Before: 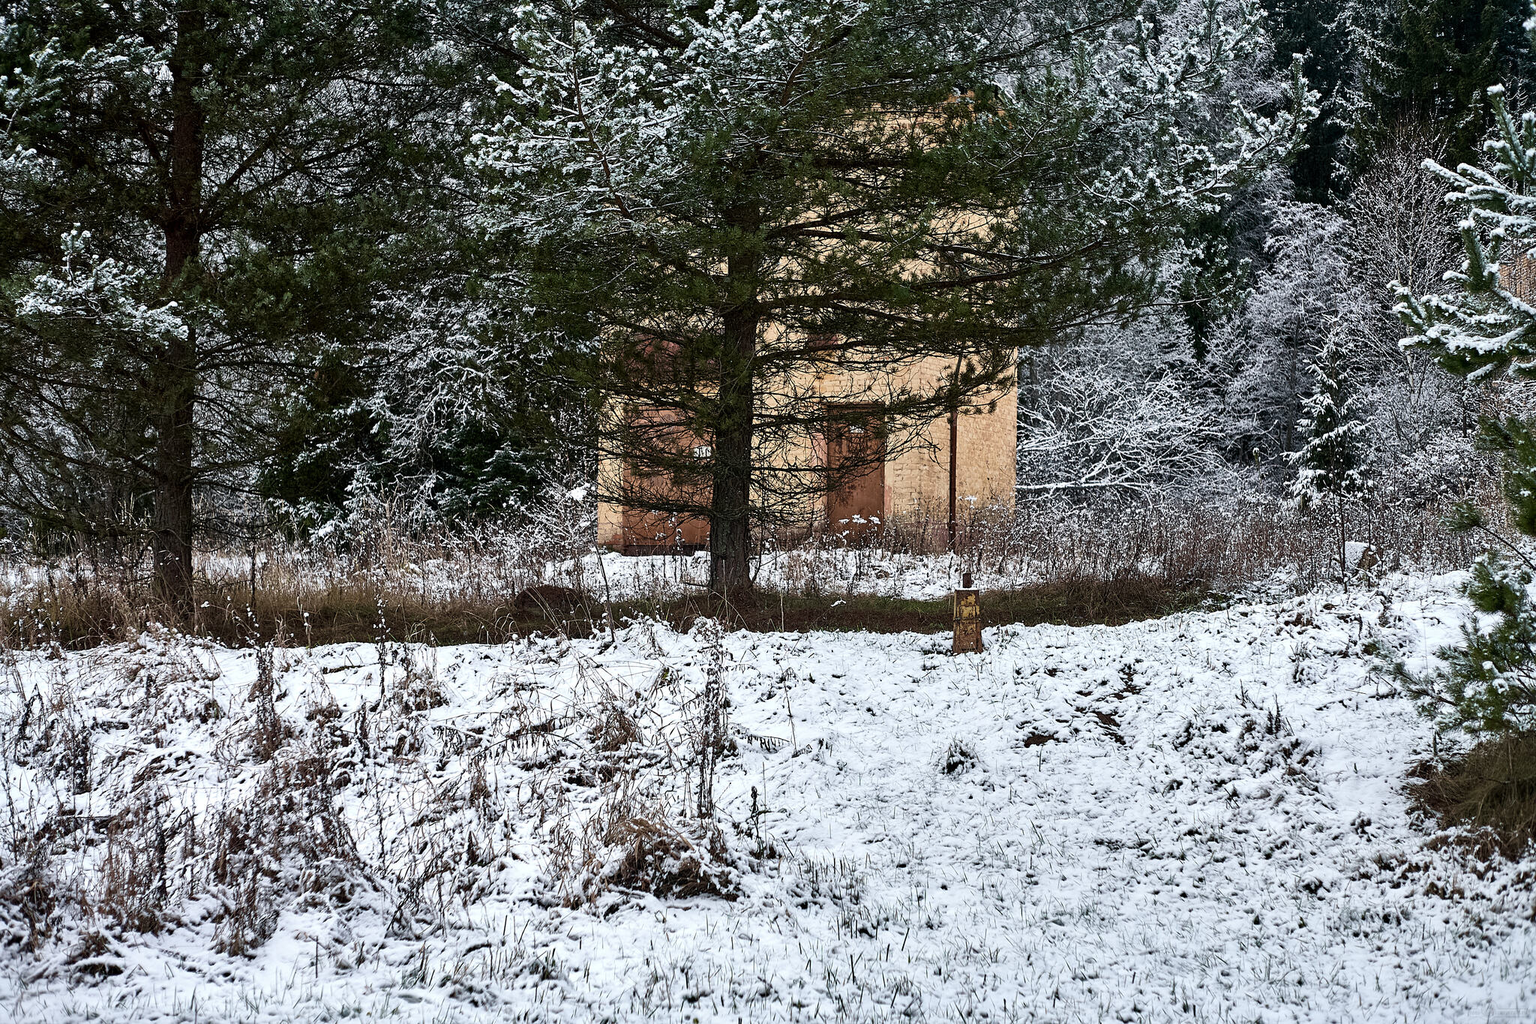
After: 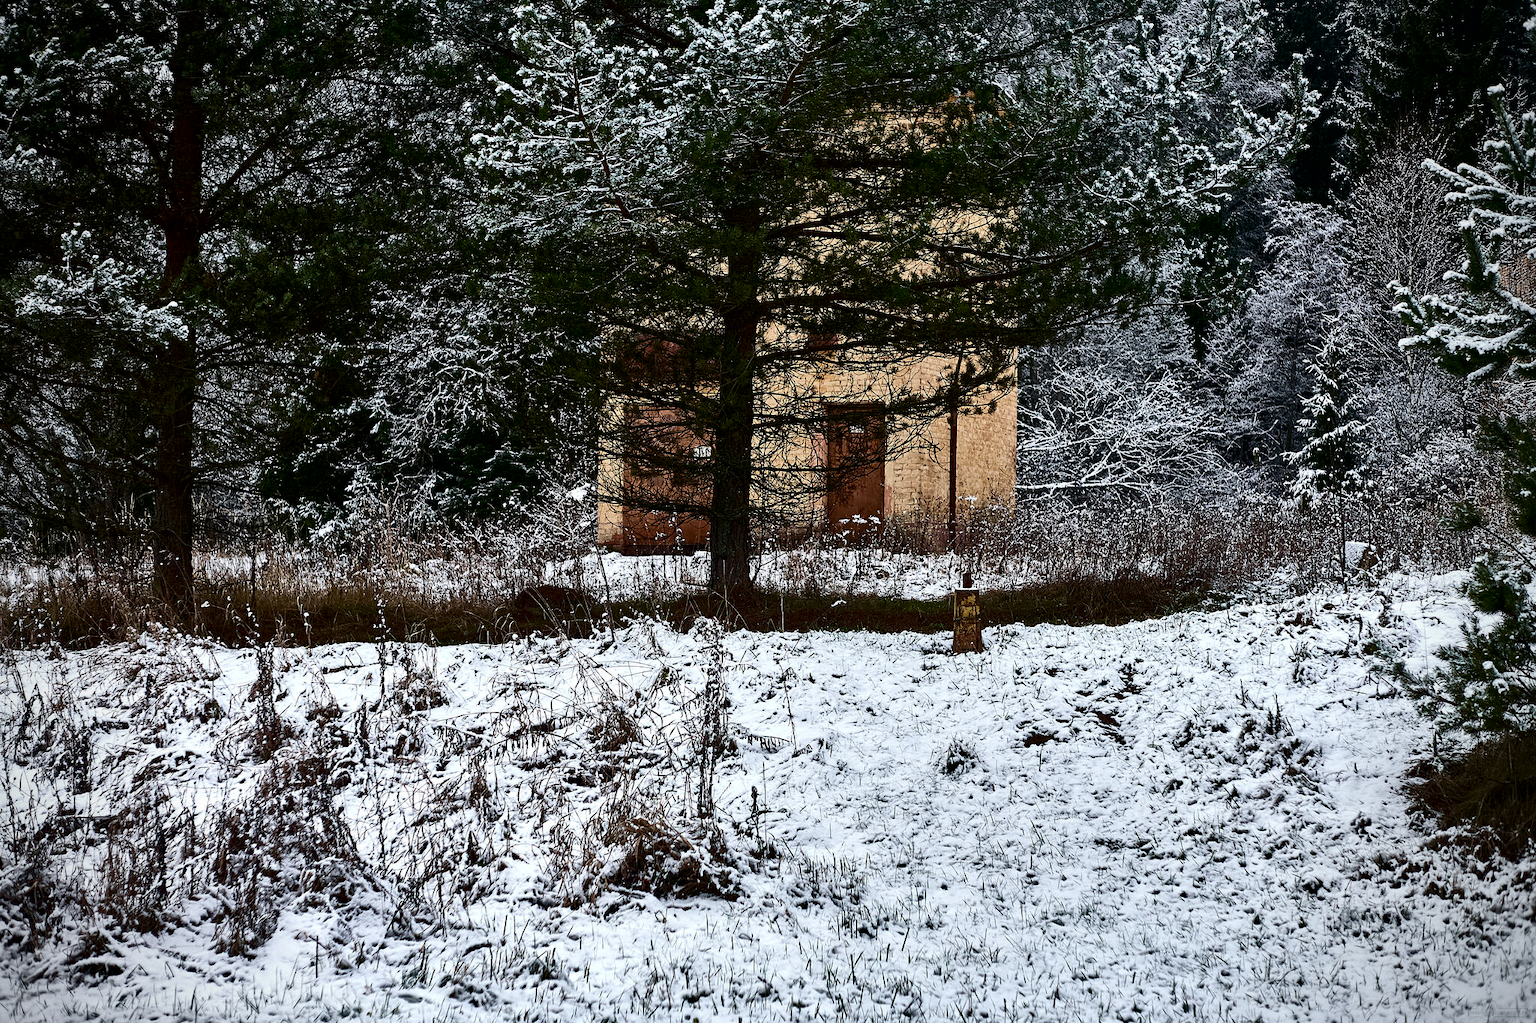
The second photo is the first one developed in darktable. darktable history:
levels: levels [0, 0.498, 0.996]
contrast brightness saturation: contrast 0.13, brightness -0.24, saturation 0.143
vignetting: on, module defaults
